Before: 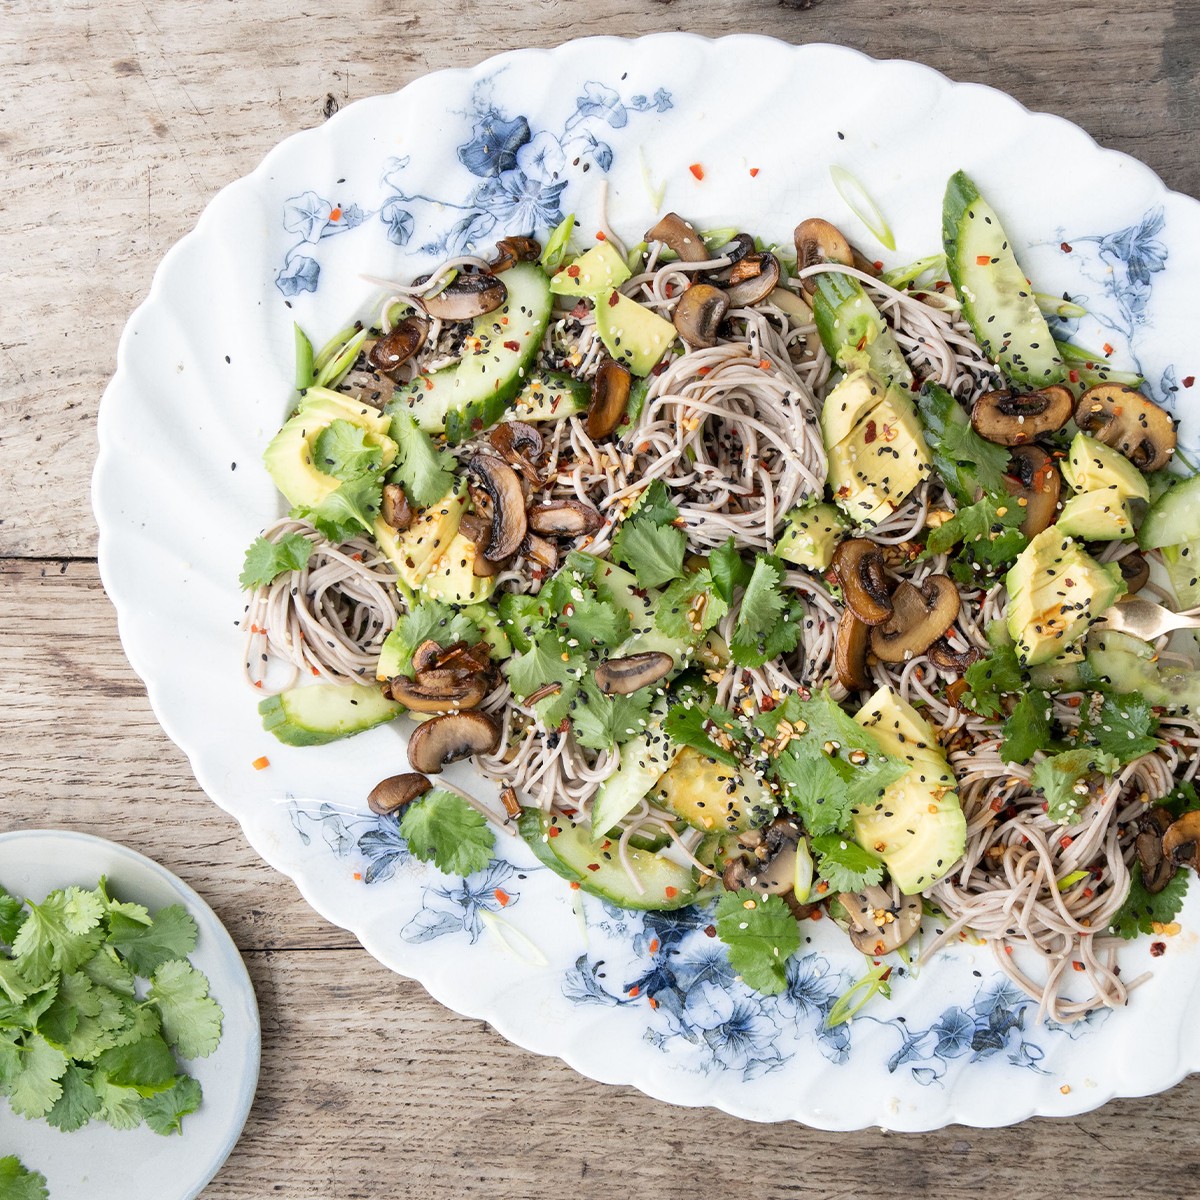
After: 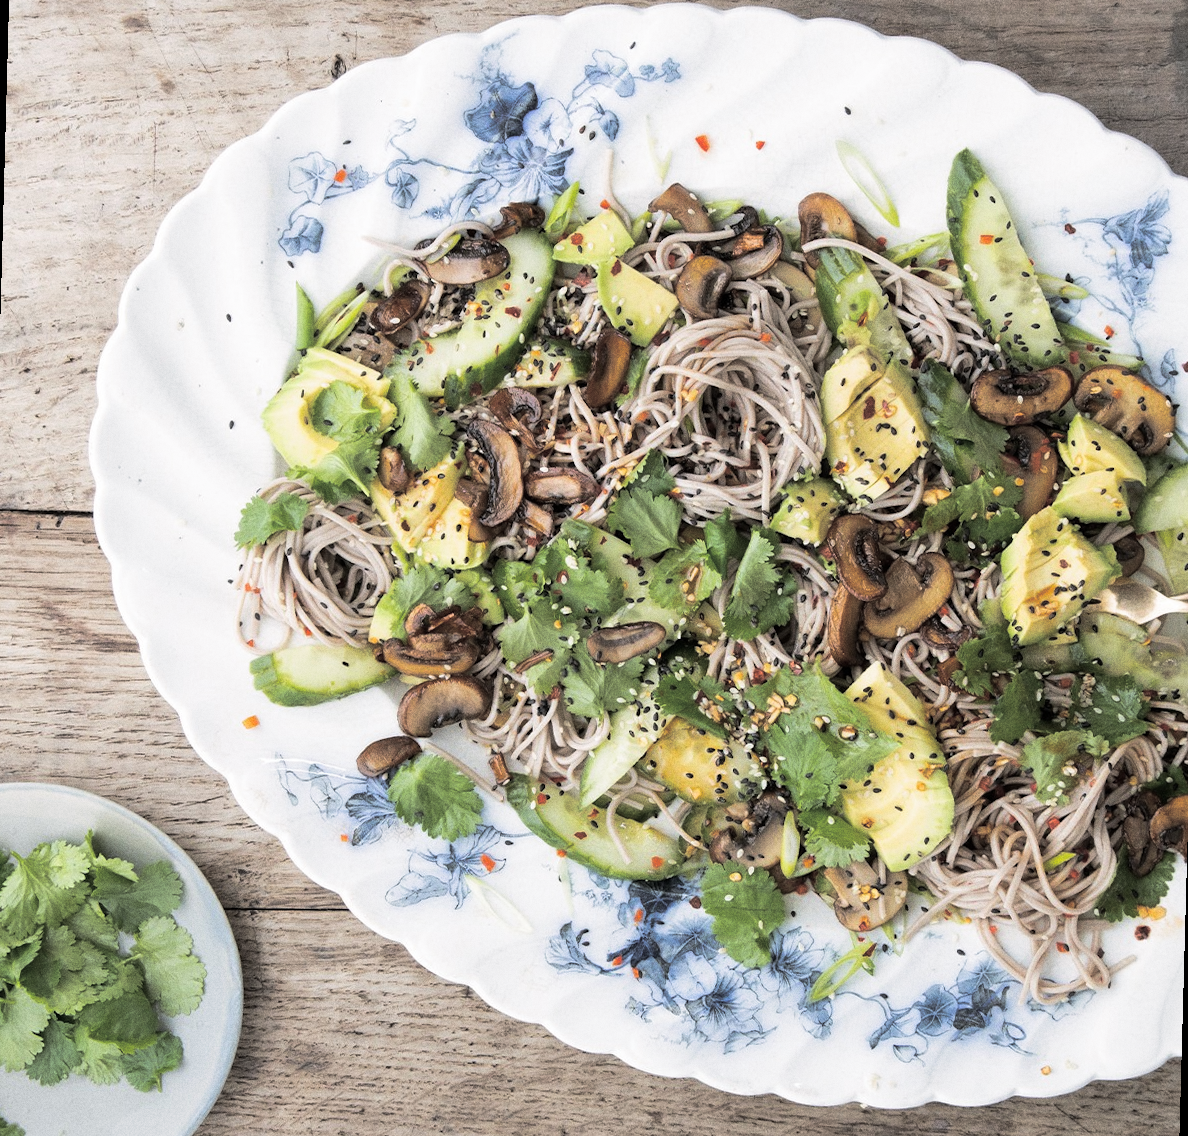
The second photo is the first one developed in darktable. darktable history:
split-toning: shadows › hue 36°, shadows › saturation 0.05, highlights › hue 10.8°, highlights › saturation 0.15, compress 40%
grain: on, module defaults
rotate and perspective: rotation 1.57°, crop left 0.018, crop right 0.982, crop top 0.039, crop bottom 0.961
